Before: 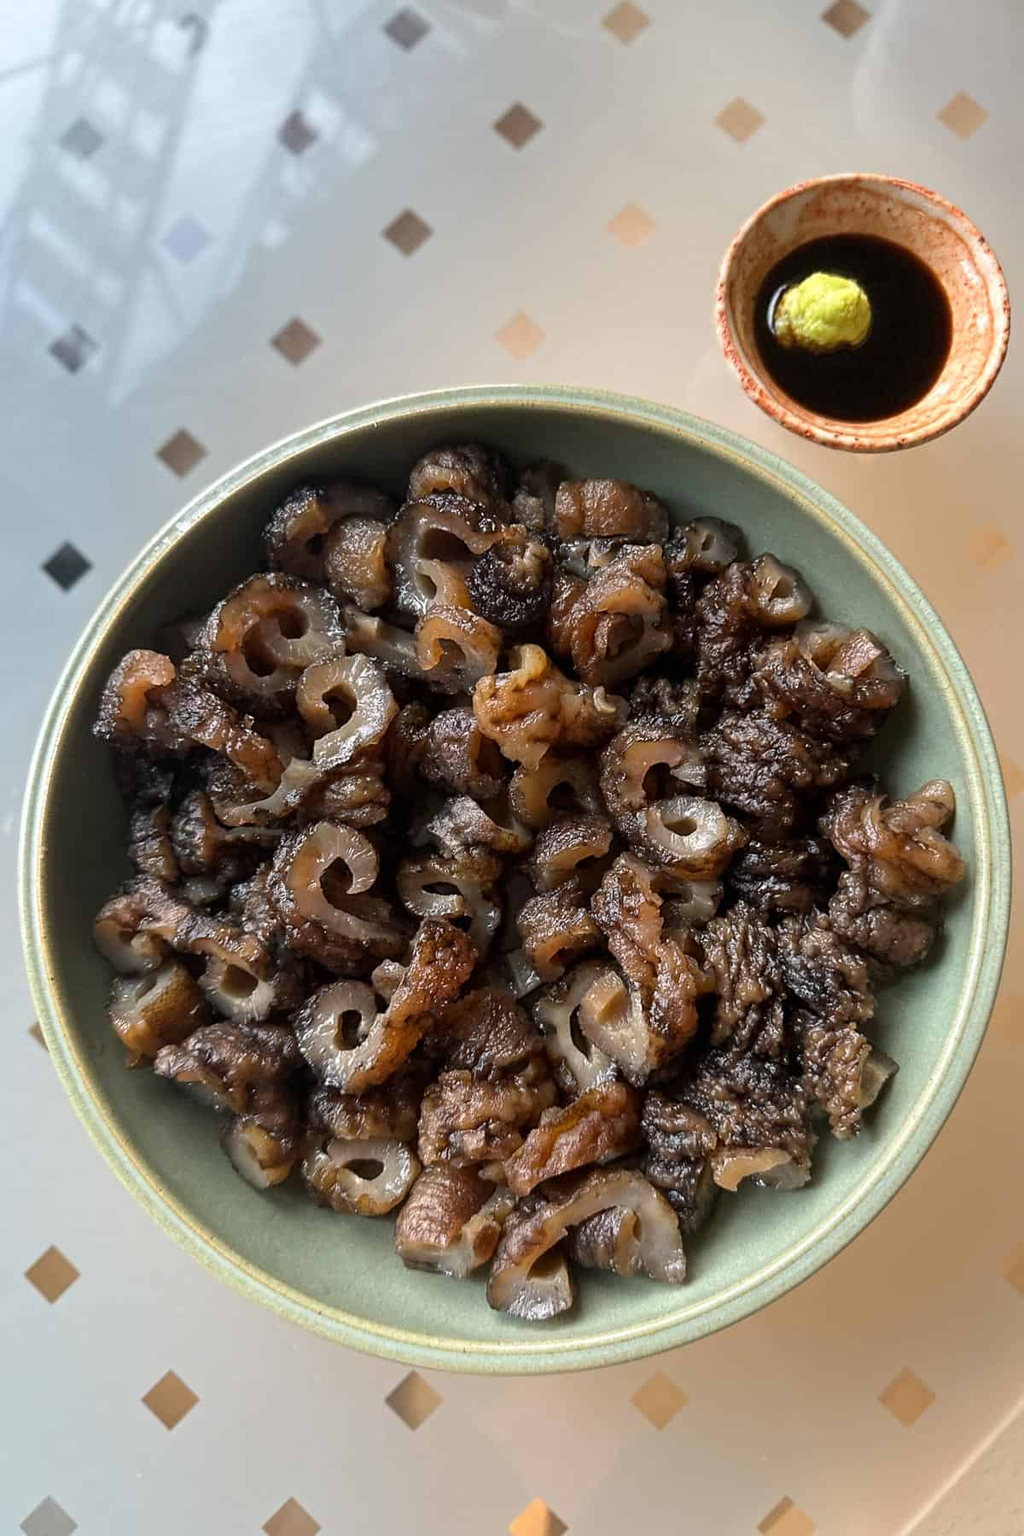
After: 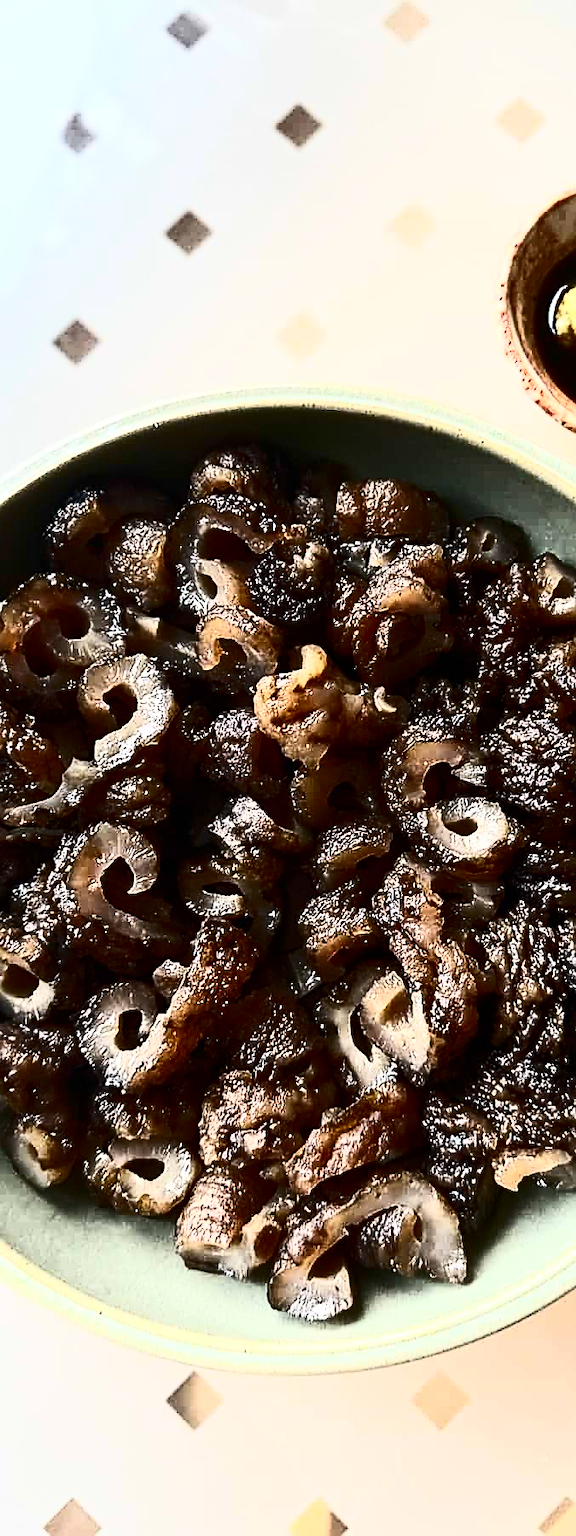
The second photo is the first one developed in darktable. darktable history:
sharpen: on, module defaults
crop: left 21.496%, right 22.254%
contrast brightness saturation: contrast 0.93, brightness 0.2
